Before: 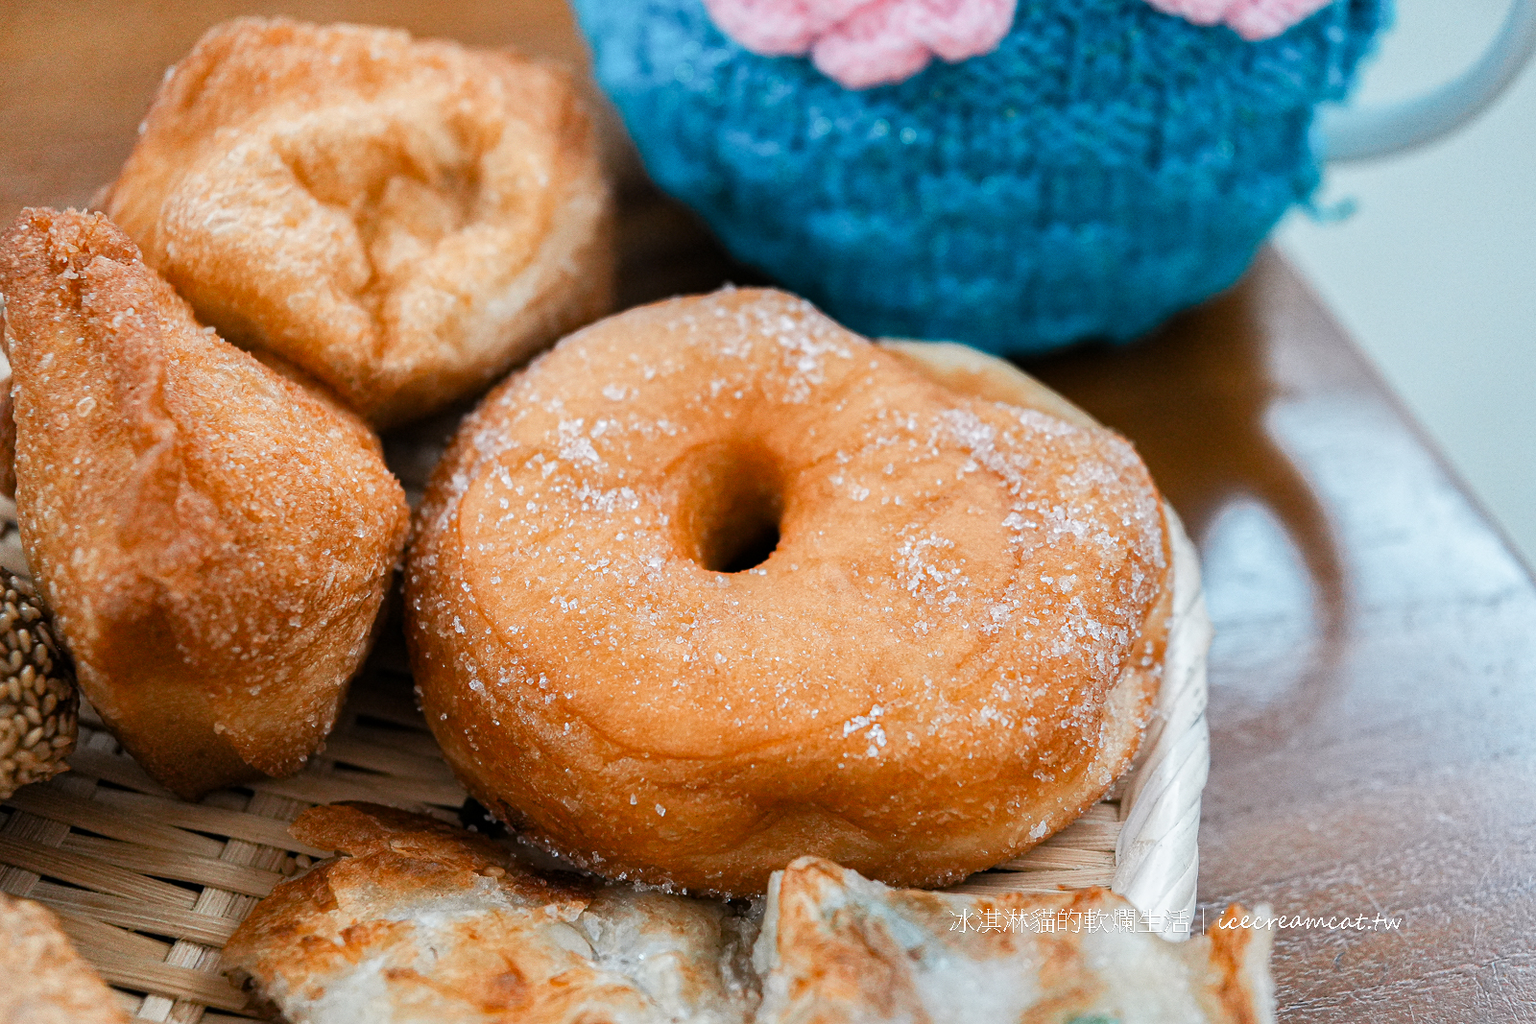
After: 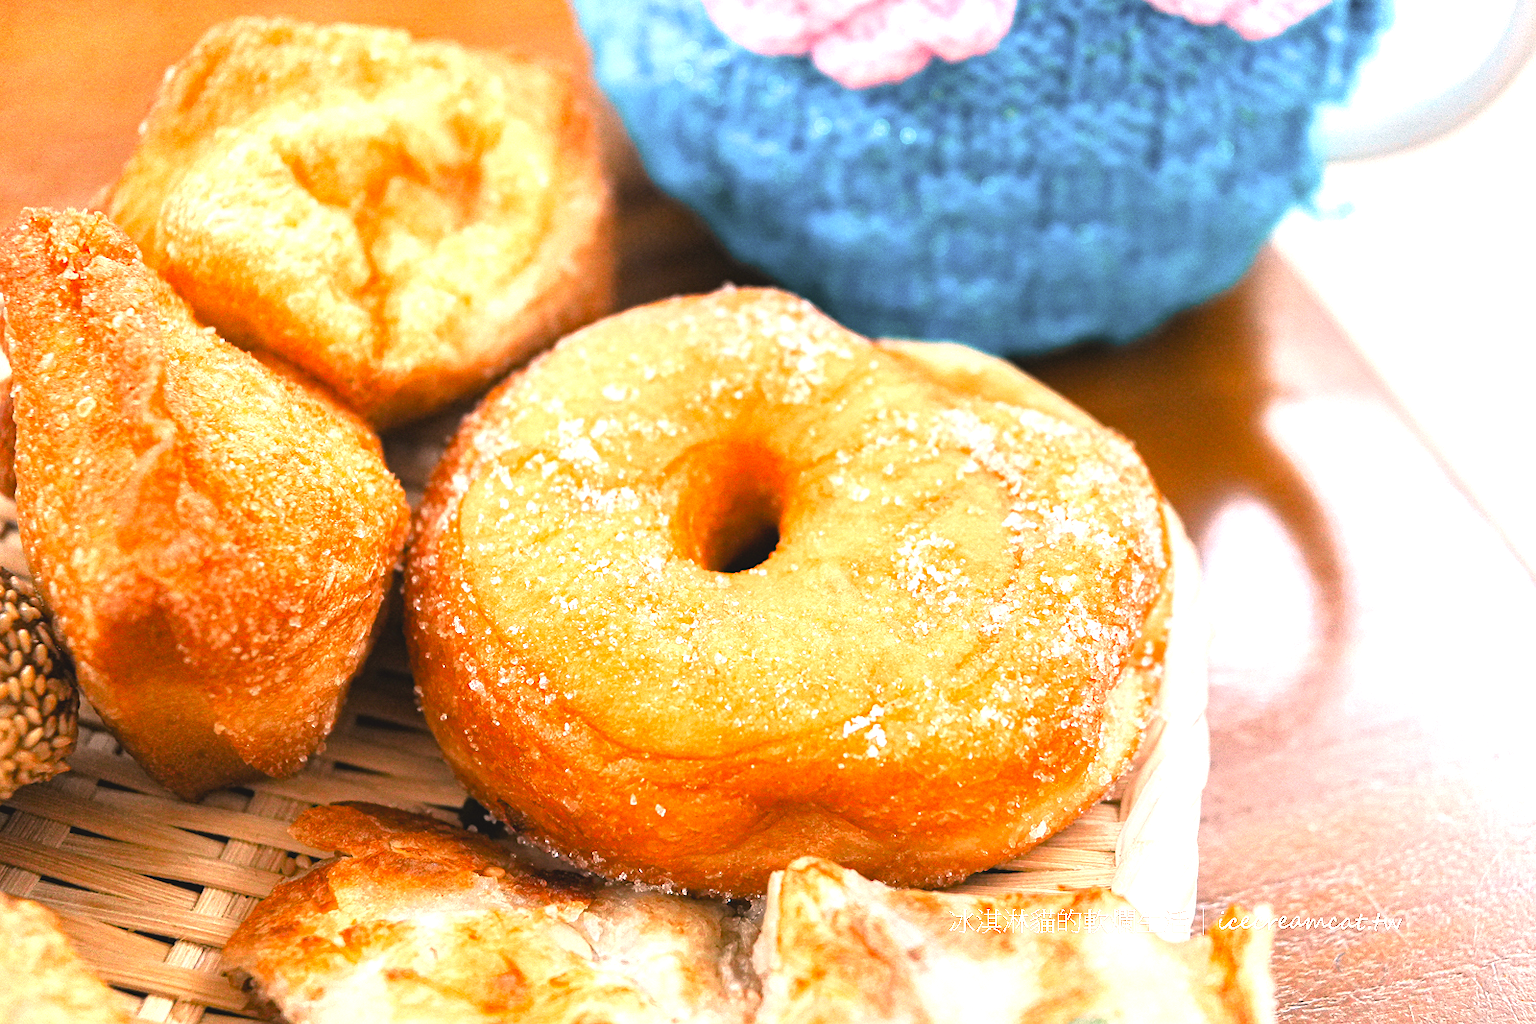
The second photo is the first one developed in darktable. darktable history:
contrast brightness saturation: contrast -0.1, brightness 0.05, saturation 0.08
color correction: highlights a* 17.88, highlights b* 18.79
exposure: black level correction 0, exposure 1.45 EV, compensate exposure bias true, compensate highlight preservation false
